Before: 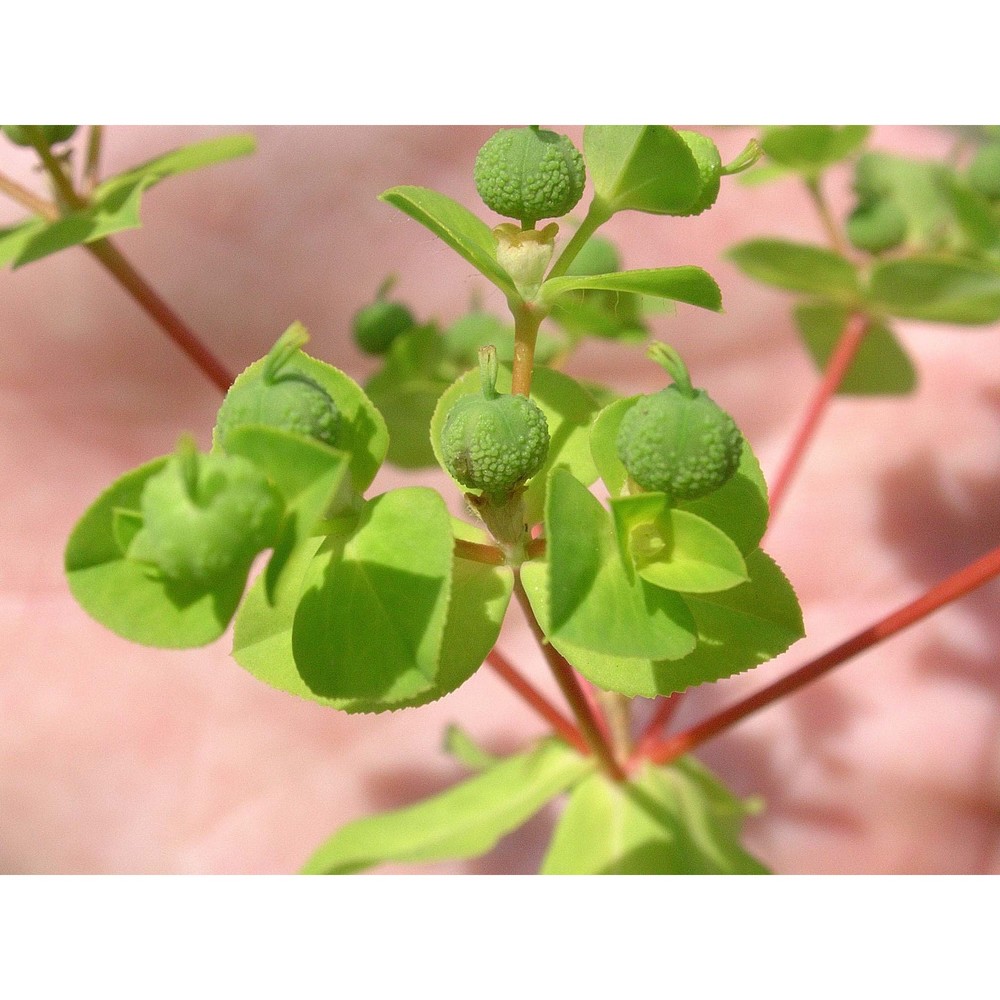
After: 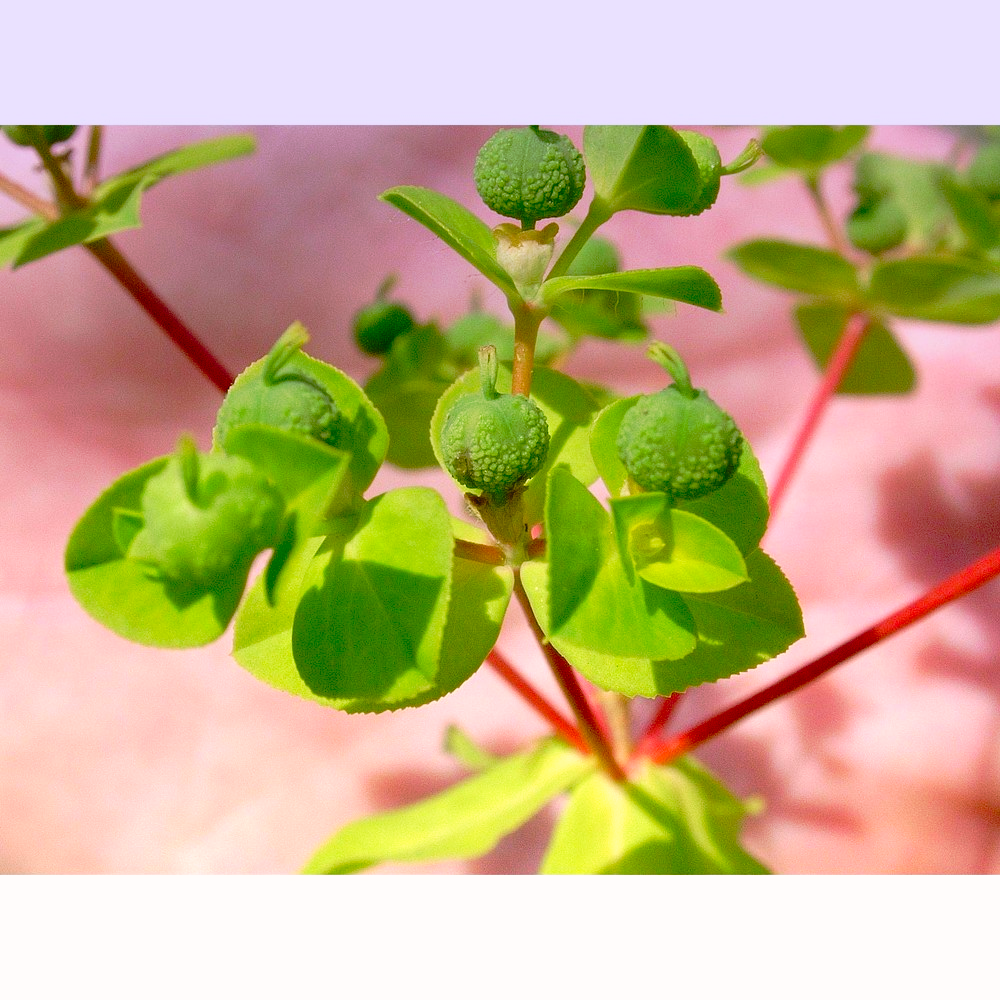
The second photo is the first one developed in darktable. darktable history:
graduated density: hue 238.83°, saturation 50%
tone curve: curves: ch0 [(0, 0) (0.003, 0.033) (0.011, 0.033) (0.025, 0.036) (0.044, 0.039) (0.069, 0.04) (0.1, 0.043) (0.136, 0.052) (0.177, 0.085) (0.224, 0.14) (0.277, 0.225) (0.335, 0.333) (0.399, 0.419) (0.468, 0.51) (0.543, 0.603) (0.623, 0.713) (0.709, 0.808) (0.801, 0.901) (0.898, 0.98) (1, 1)], preserve colors none
color correction: highlights a* 3.22, highlights b* 1.93, saturation 1.19
